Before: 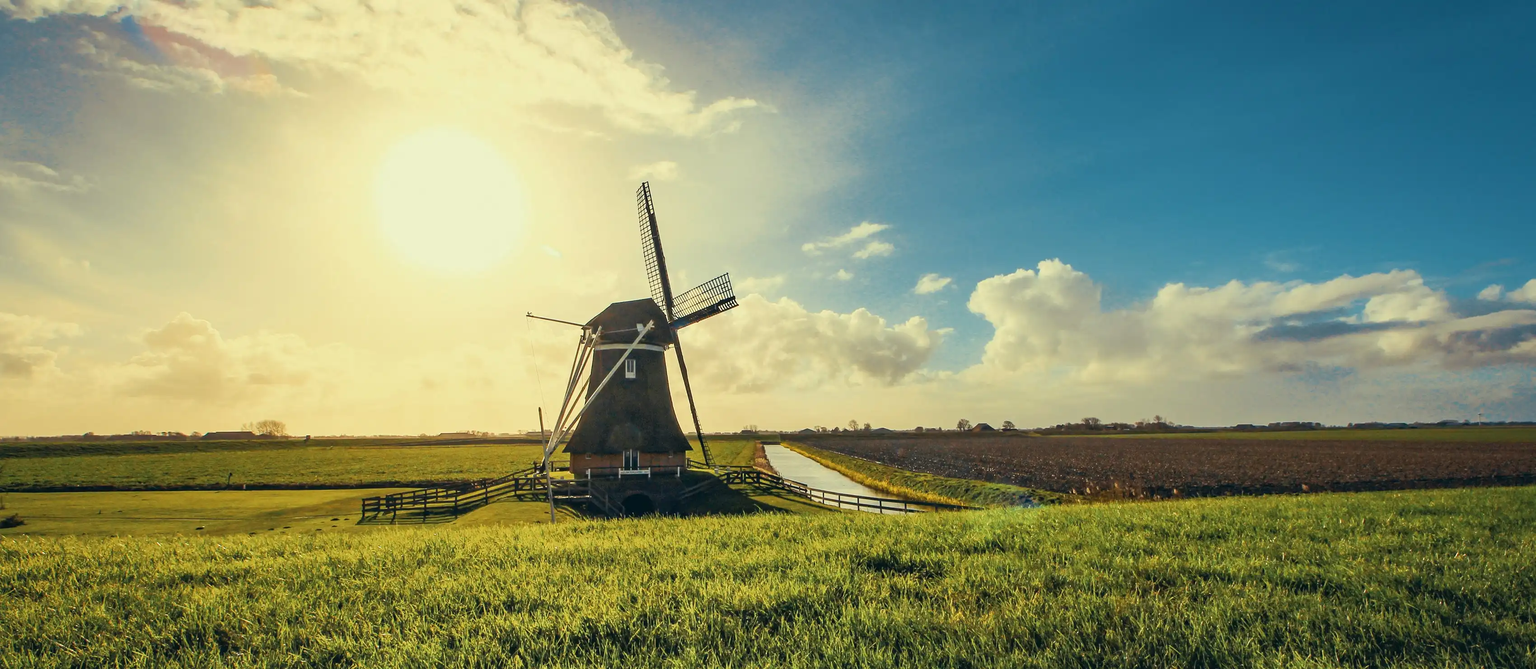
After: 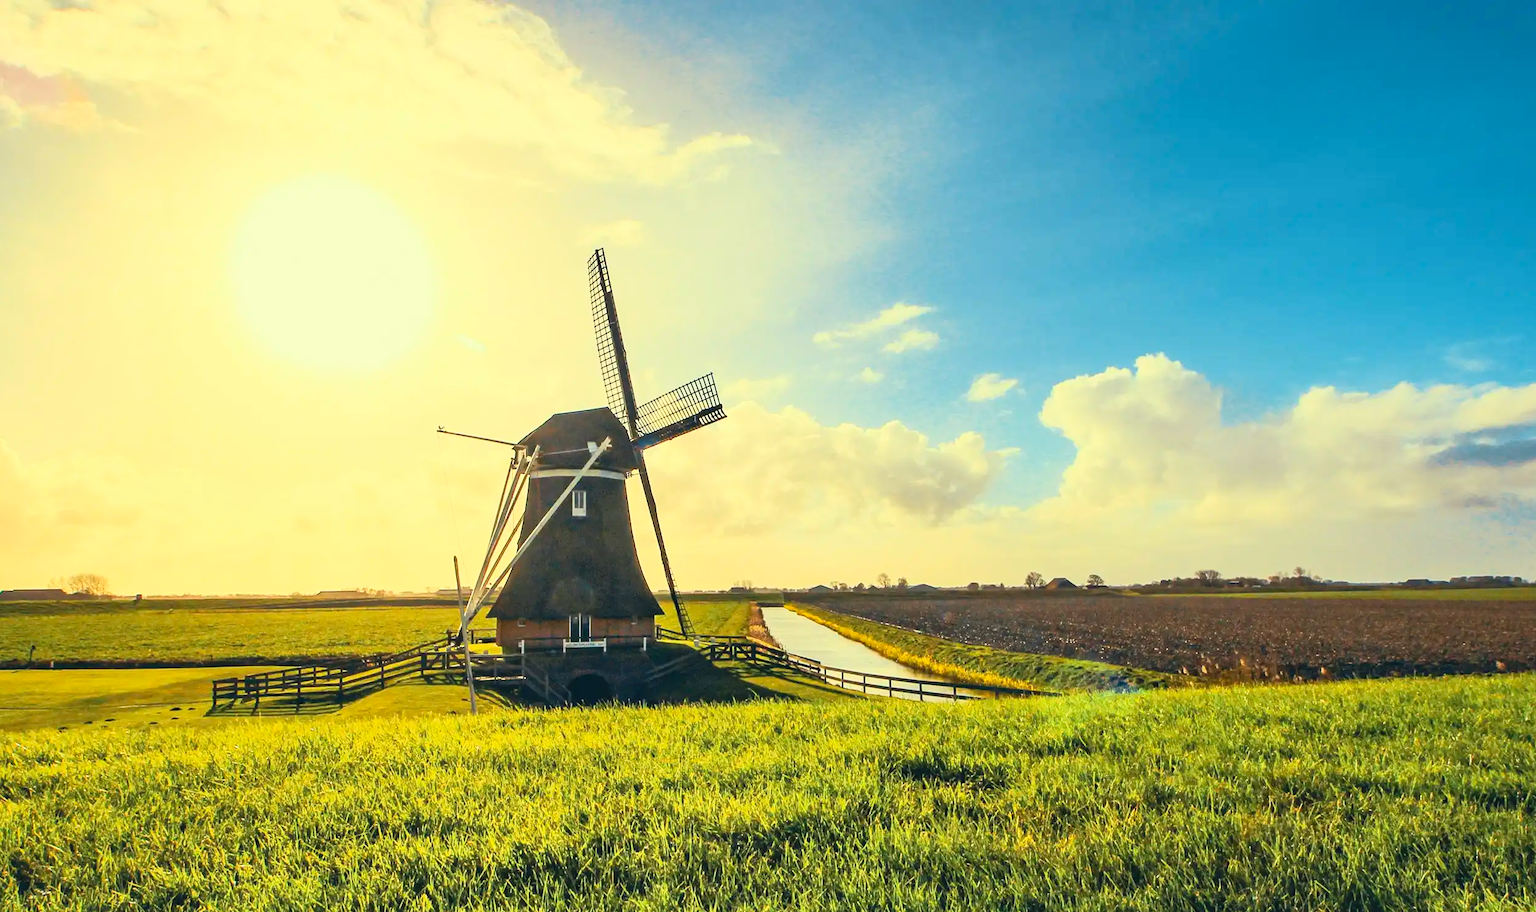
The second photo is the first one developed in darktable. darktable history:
crop: left 13.443%, right 13.31%
contrast brightness saturation: contrast 0.24, brightness 0.26, saturation 0.39
